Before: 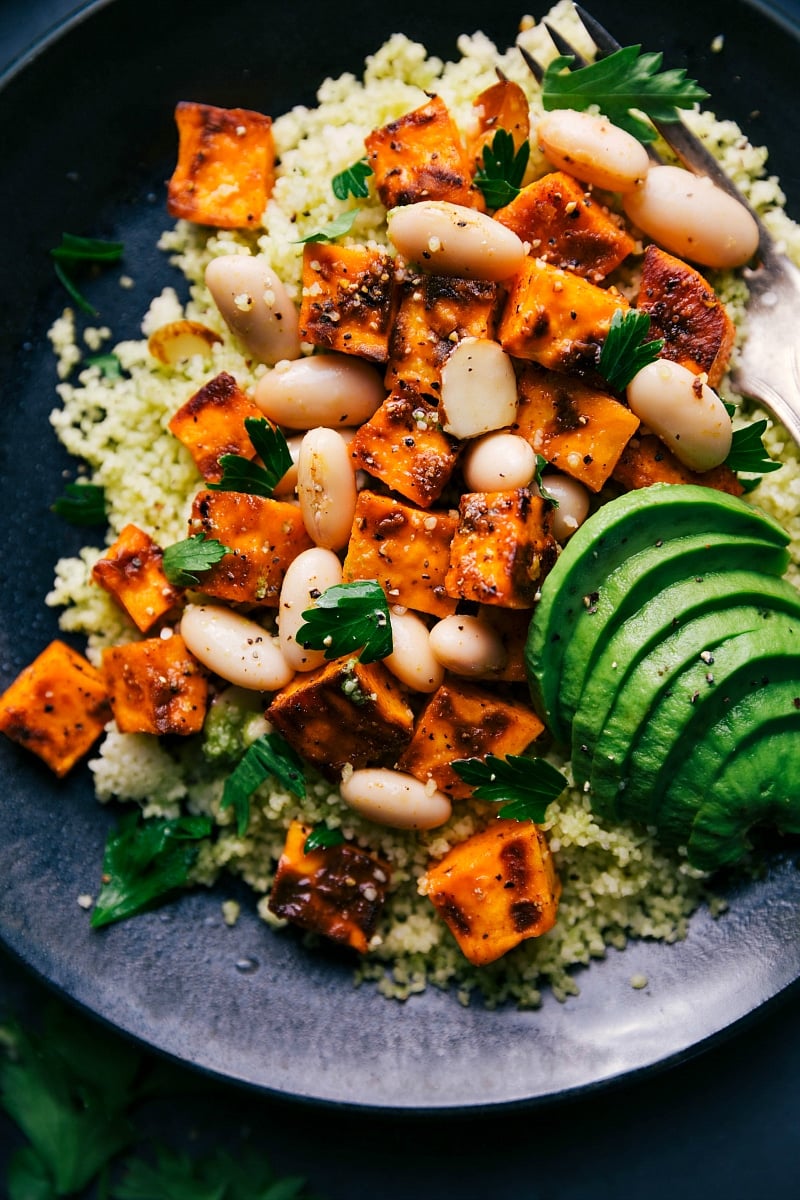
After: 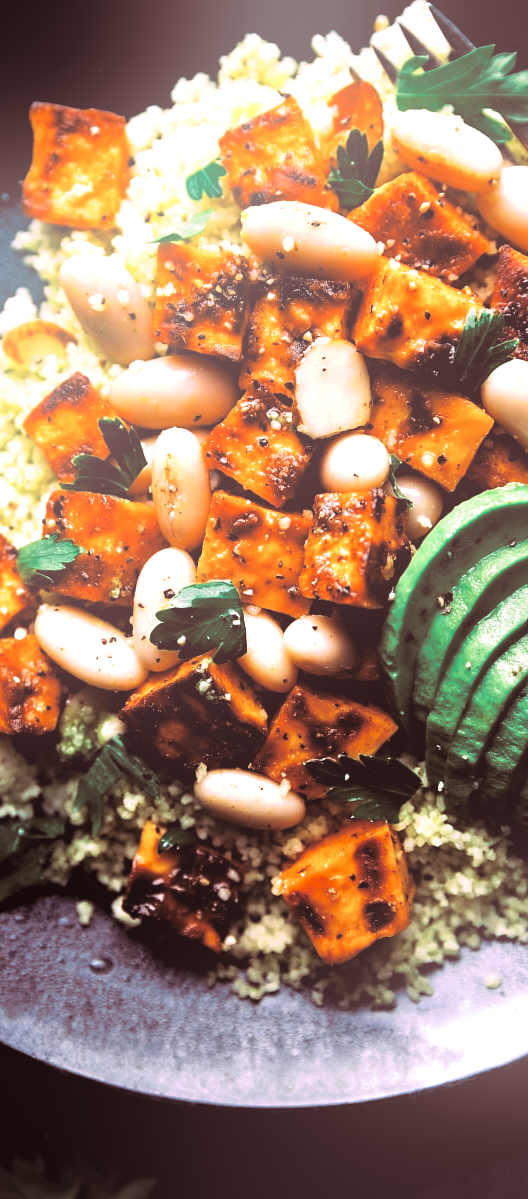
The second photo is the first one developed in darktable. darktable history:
exposure: black level correction 0.001, exposure 0.955 EV, compensate exposure bias true, compensate highlight preservation false
color zones: curves: ch0 [(0, 0.5) (0.125, 0.4) (0.25, 0.5) (0.375, 0.4) (0.5, 0.4) (0.625, 0.35) (0.75, 0.35) (0.875, 0.5)]; ch1 [(0, 0.35) (0.125, 0.45) (0.25, 0.35) (0.375, 0.35) (0.5, 0.35) (0.625, 0.35) (0.75, 0.45) (0.875, 0.35)]; ch2 [(0, 0.6) (0.125, 0.5) (0.25, 0.5) (0.375, 0.6) (0.5, 0.6) (0.625, 0.5) (0.75, 0.5) (0.875, 0.5)]
crop and rotate: left 18.442%, right 15.508%
split-toning: highlights › hue 298.8°, highlights › saturation 0.73, compress 41.76%
levels: levels [0.116, 0.574, 1]
bloom: on, module defaults
